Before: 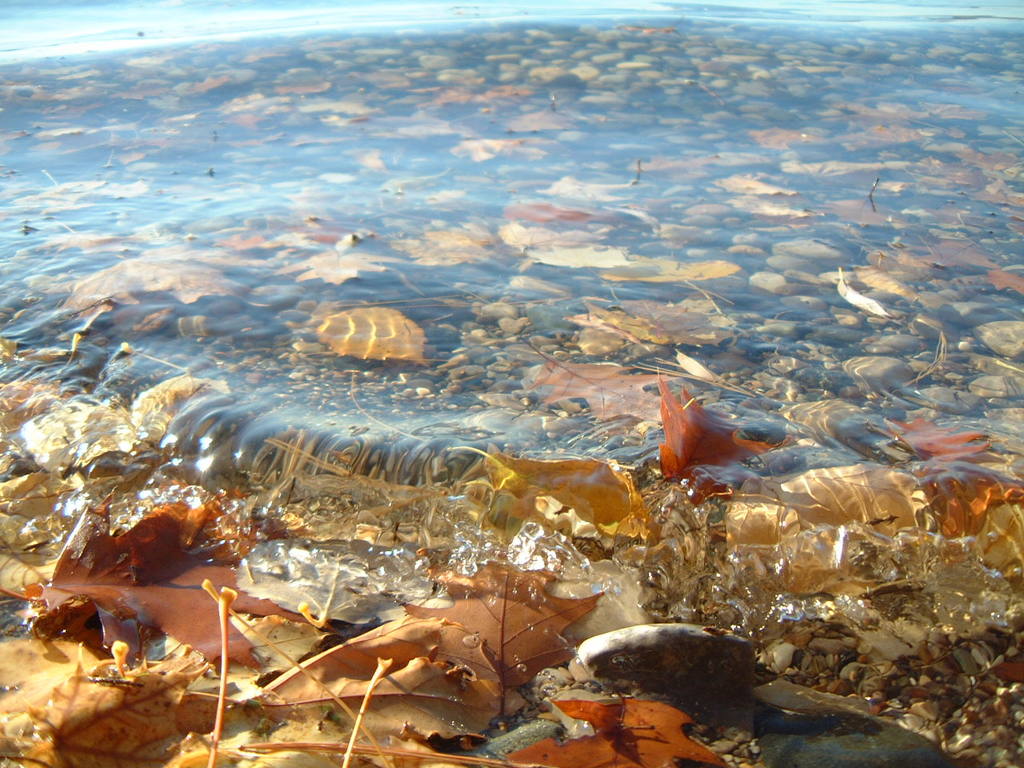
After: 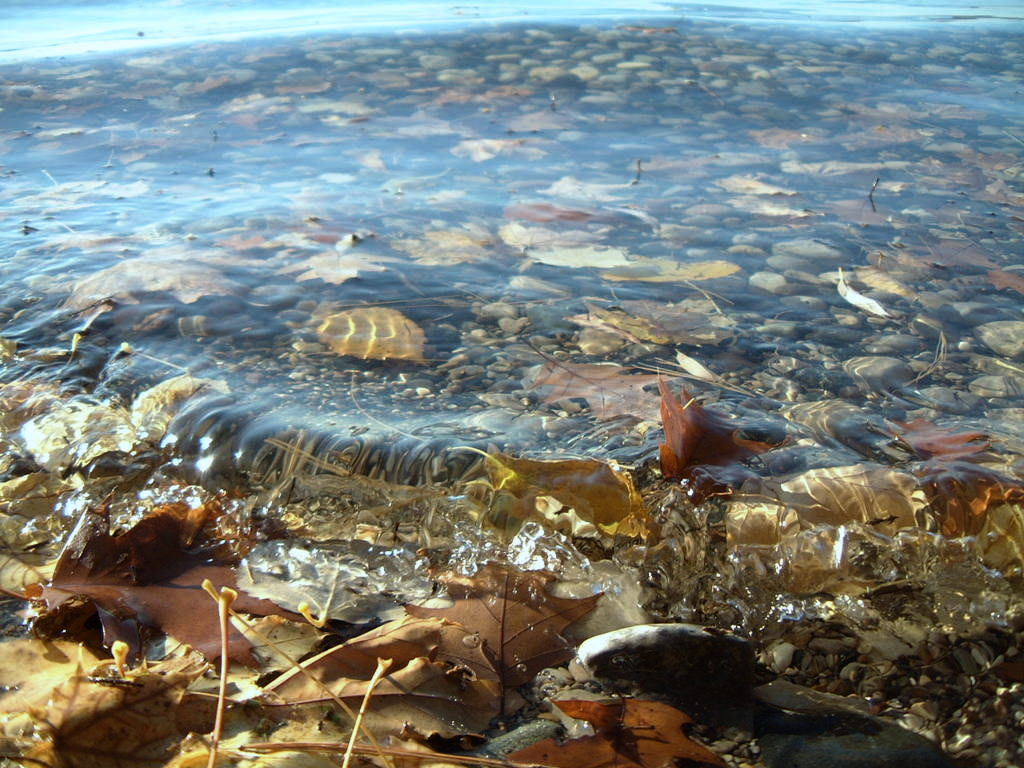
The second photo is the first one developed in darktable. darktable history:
tone curve: curves: ch0 [(0, 0) (0.153, 0.06) (1, 1)], color space Lab, linked channels, preserve colors none
white balance: red 0.925, blue 1.046
